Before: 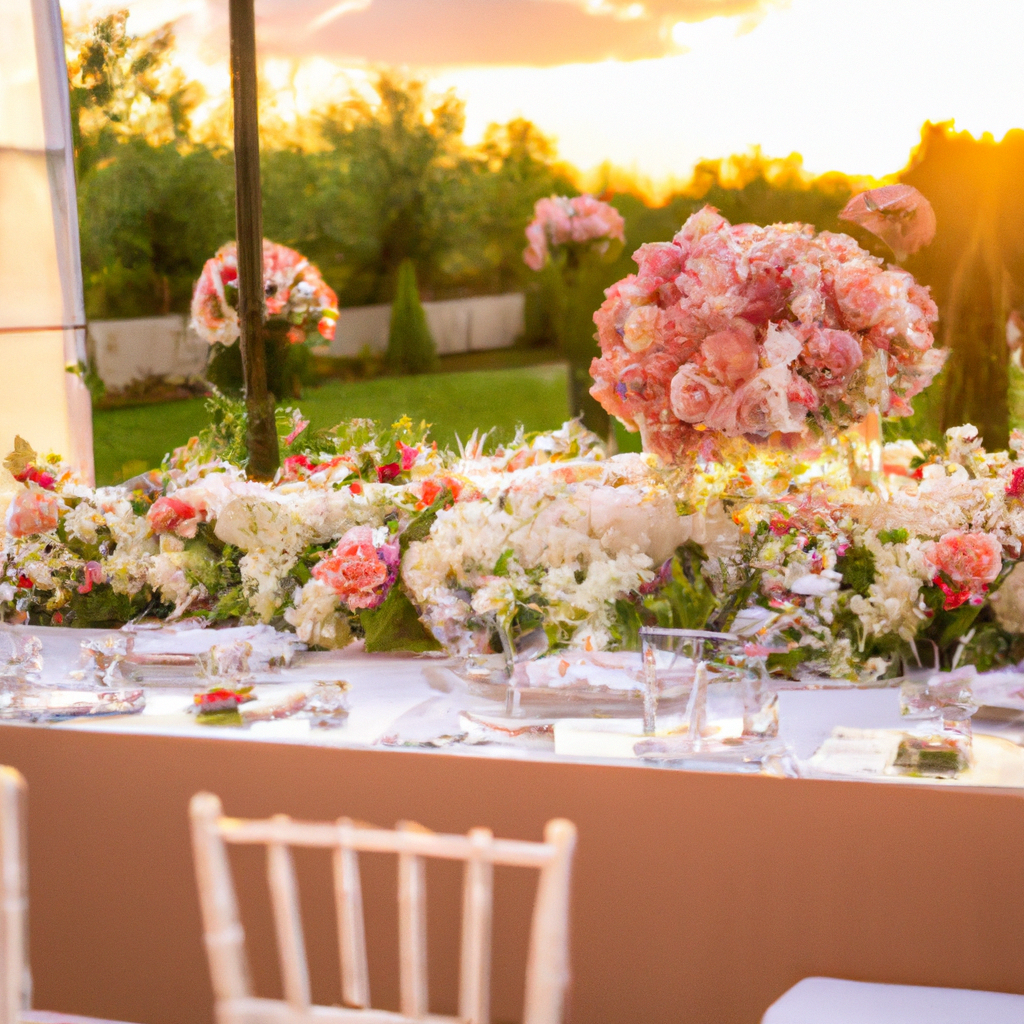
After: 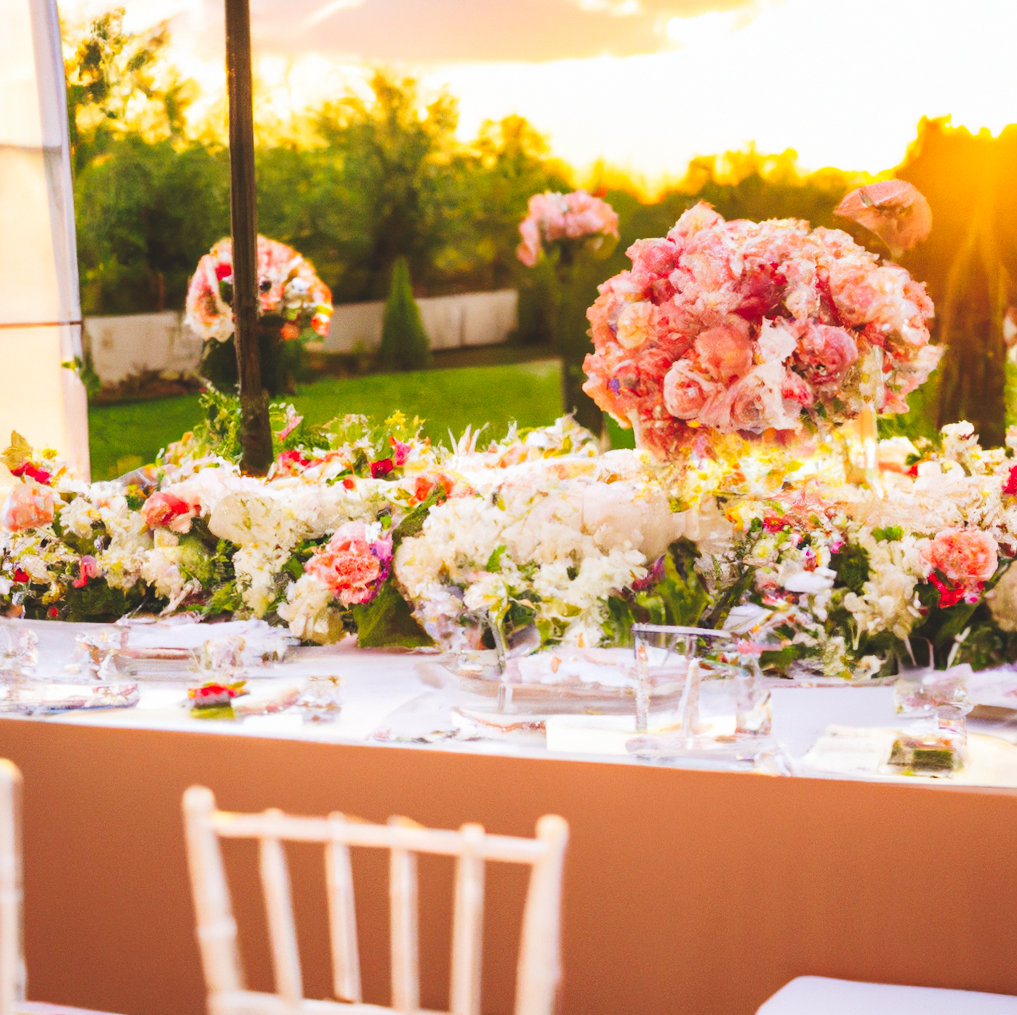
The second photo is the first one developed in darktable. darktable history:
tone curve: curves: ch0 [(0, 0) (0.003, 0.117) (0.011, 0.118) (0.025, 0.123) (0.044, 0.13) (0.069, 0.137) (0.1, 0.149) (0.136, 0.157) (0.177, 0.184) (0.224, 0.217) (0.277, 0.257) (0.335, 0.324) (0.399, 0.406) (0.468, 0.511) (0.543, 0.609) (0.623, 0.712) (0.709, 0.8) (0.801, 0.877) (0.898, 0.938) (1, 1)], preserve colors none
rotate and perspective: rotation 0.192°, lens shift (horizontal) -0.015, crop left 0.005, crop right 0.996, crop top 0.006, crop bottom 0.99
